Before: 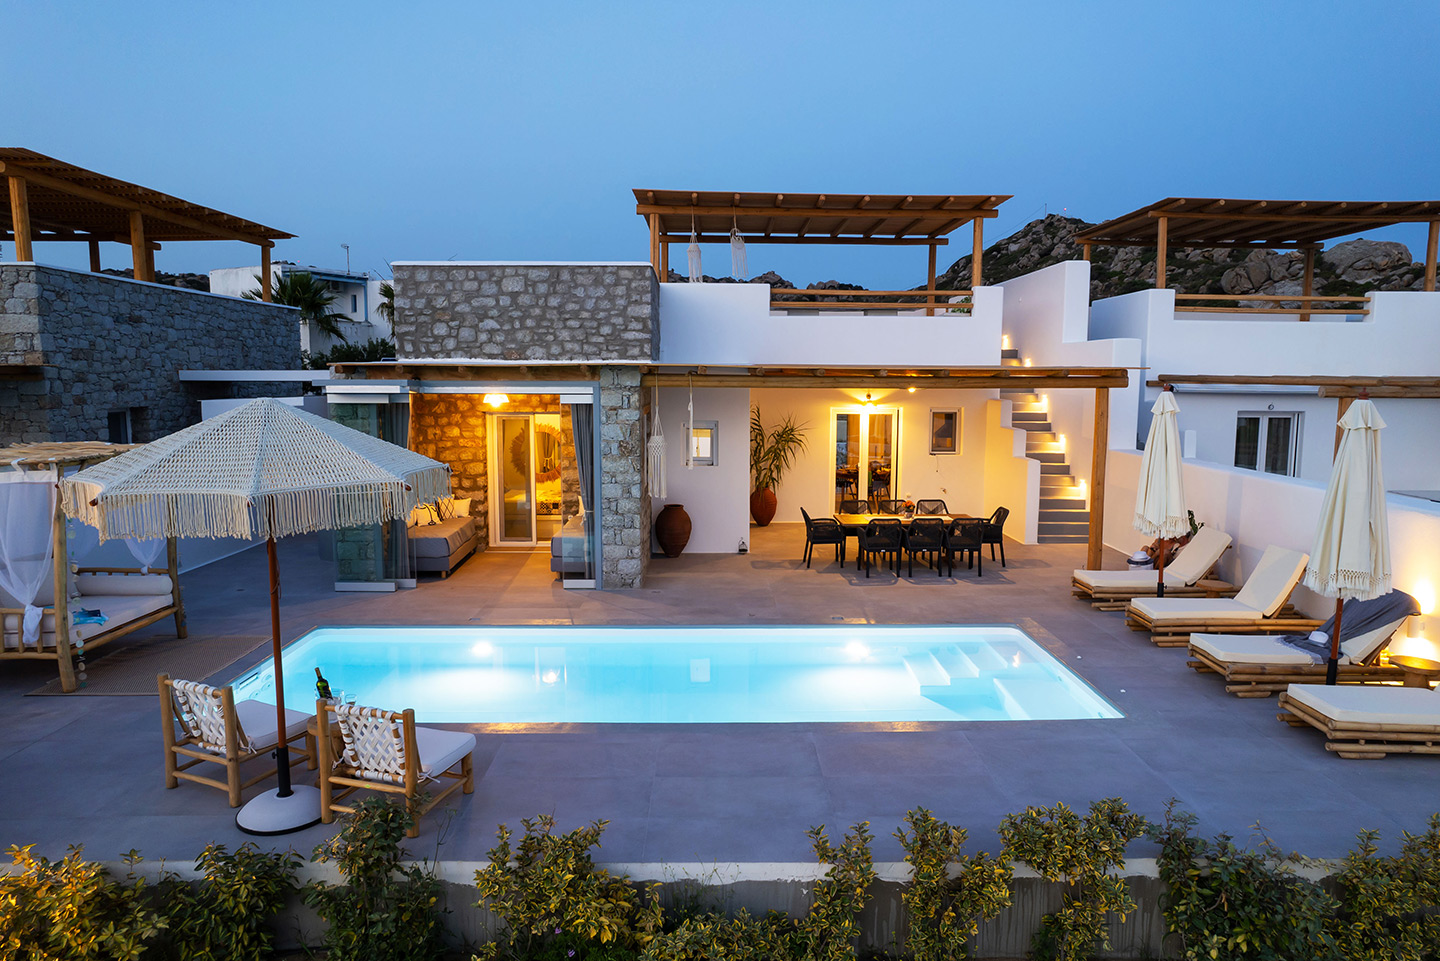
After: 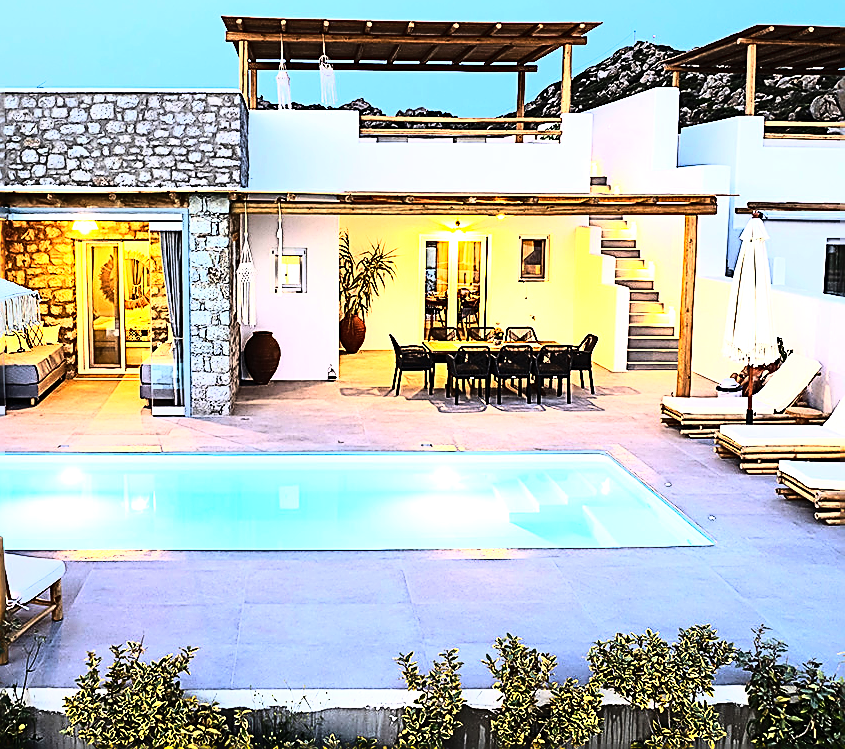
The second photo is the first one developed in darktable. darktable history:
tone curve: curves: ch0 [(0, 0) (0.003, 0.003) (0.011, 0.006) (0.025, 0.01) (0.044, 0.015) (0.069, 0.02) (0.1, 0.027) (0.136, 0.036) (0.177, 0.05) (0.224, 0.07) (0.277, 0.12) (0.335, 0.208) (0.399, 0.334) (0.468, 0.473) (0.543, 0.636) (0.623, 0.795) (0.709, 0.907) (0.801, 0.97) (0.898, 0.989) (1, 1)]
sharpen: amount 1.87
exposure: black level correction -0.002, exposure 1.364 EV, compensate exposure bias true, compensate highlight preservation false
crop and rotate: left 28.57%, top 18.101%, right 12.703%, bottom 3.921%
